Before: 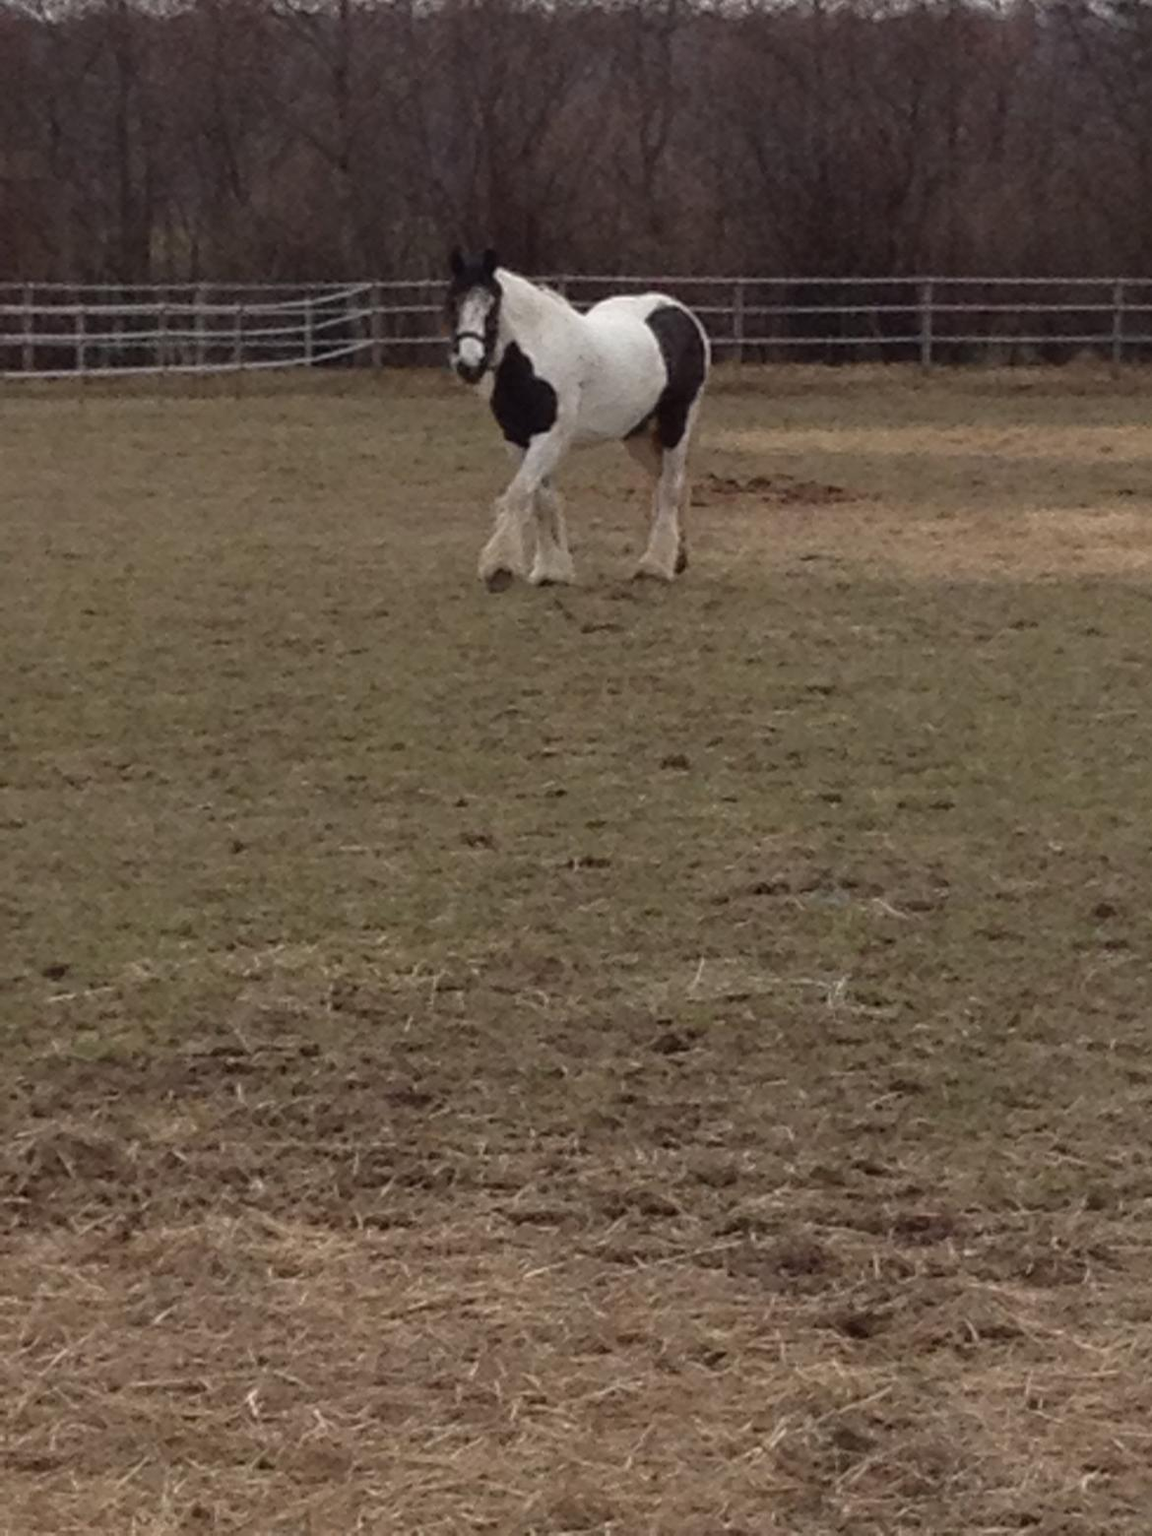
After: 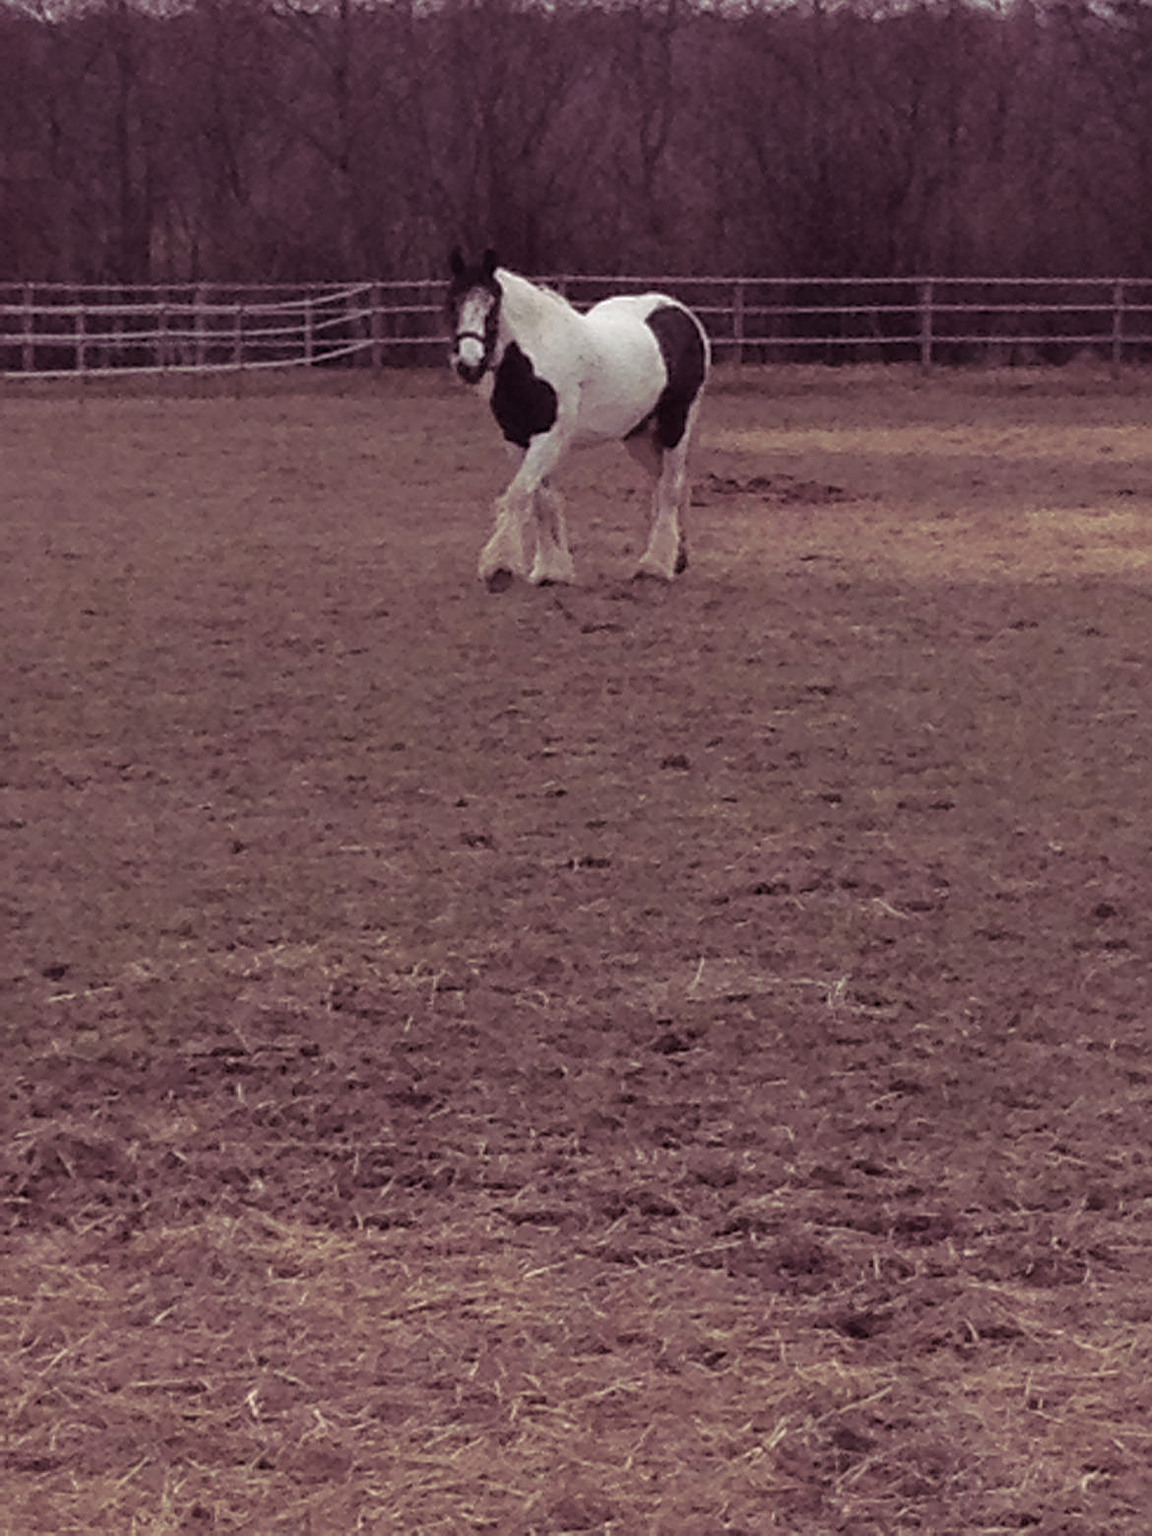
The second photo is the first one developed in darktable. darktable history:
sharpen: on, module defaults
exposure: compensate exposure bias true, compensate highlight preservation false
split-toning: shadows › hue 316.8°, shadows › saturation 0.47, highlights › hue 201.6°, highlights › saturation 0, balance -41.97, compress 28.01%
